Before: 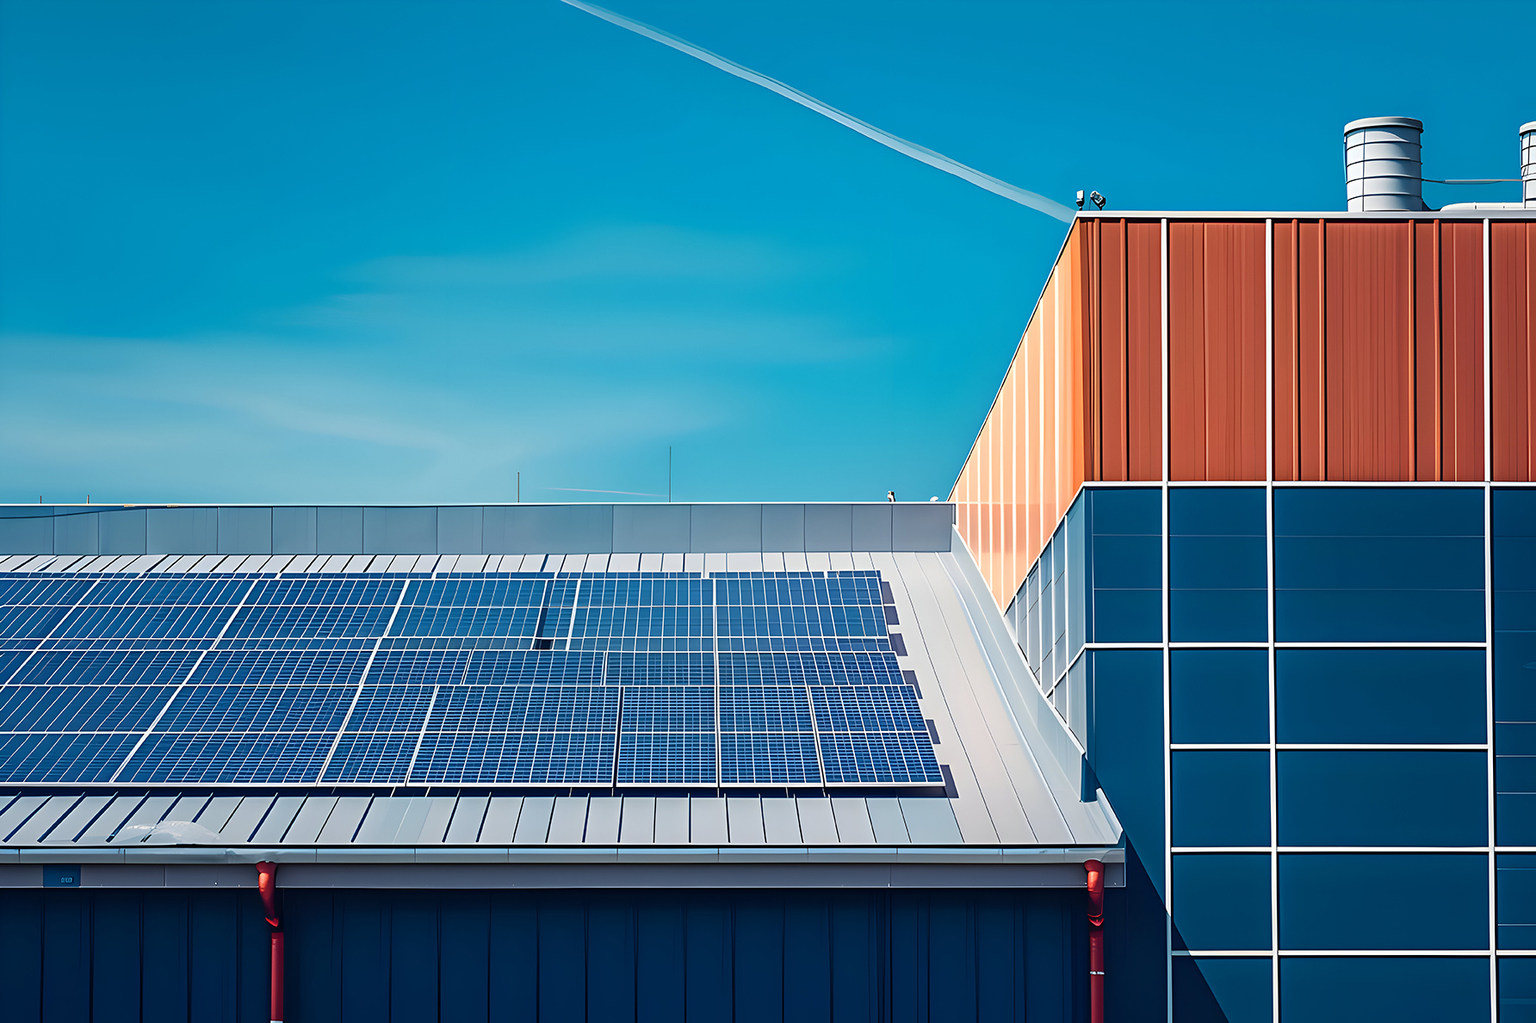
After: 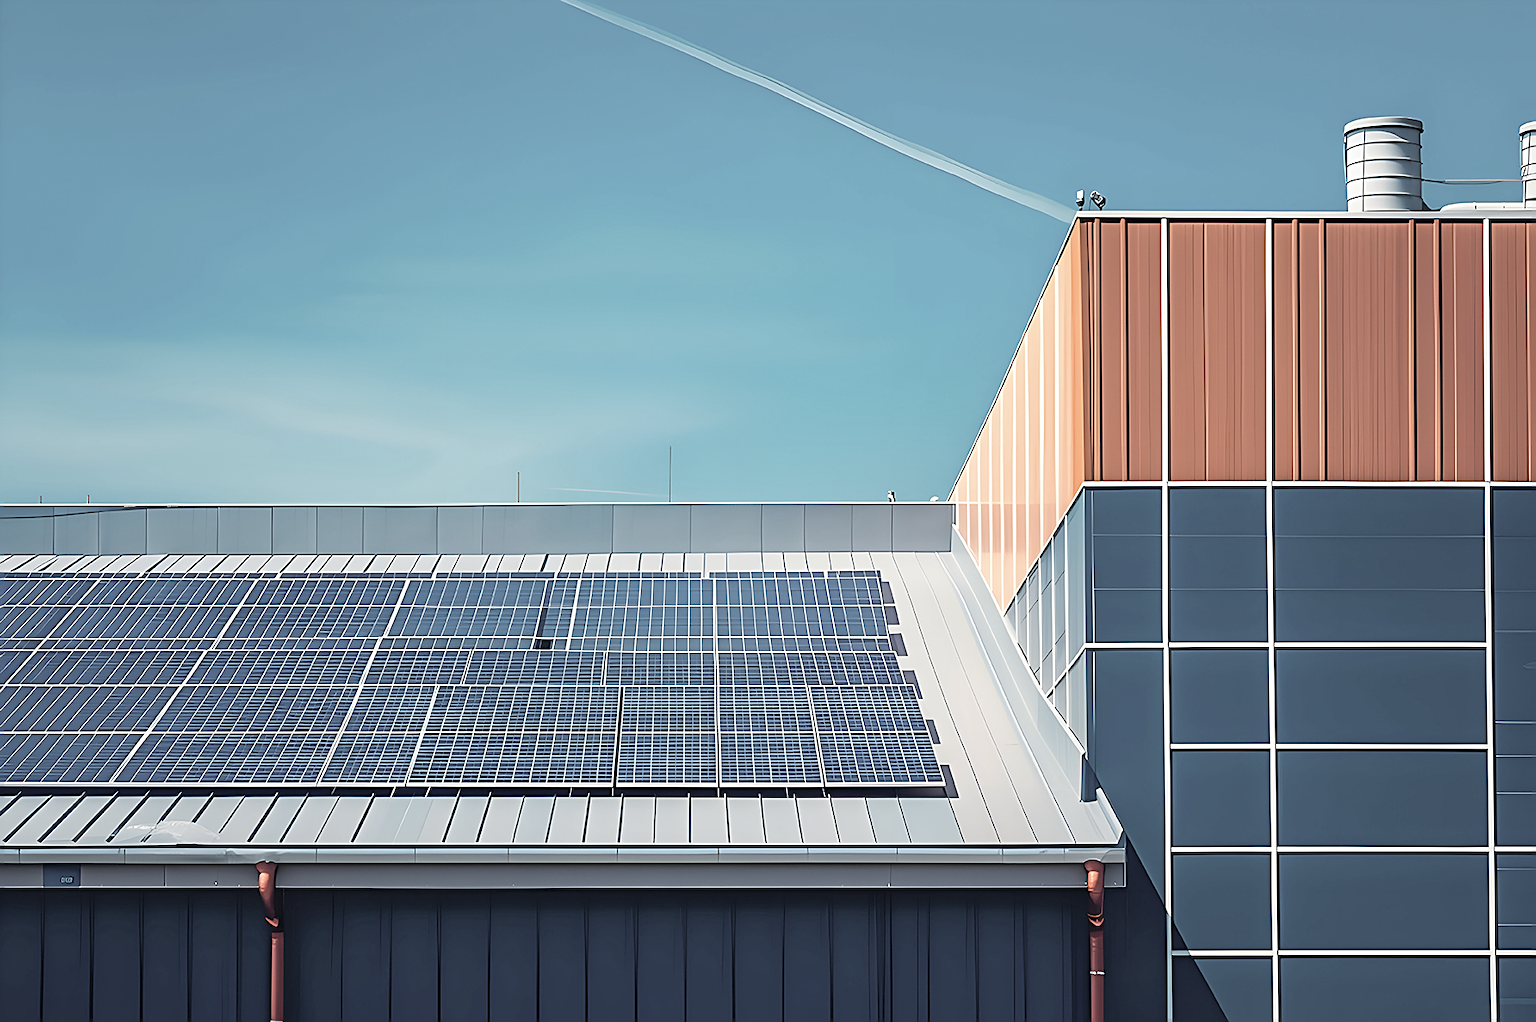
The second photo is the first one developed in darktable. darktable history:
color calibration: output colorfulness [0, 0.315, 0, 0], x 0.341, y 0.355, temperature 5166 K
contrast brightness saturation: brightness 0.18, saturation -0.5
sharpen: on, module defaults
